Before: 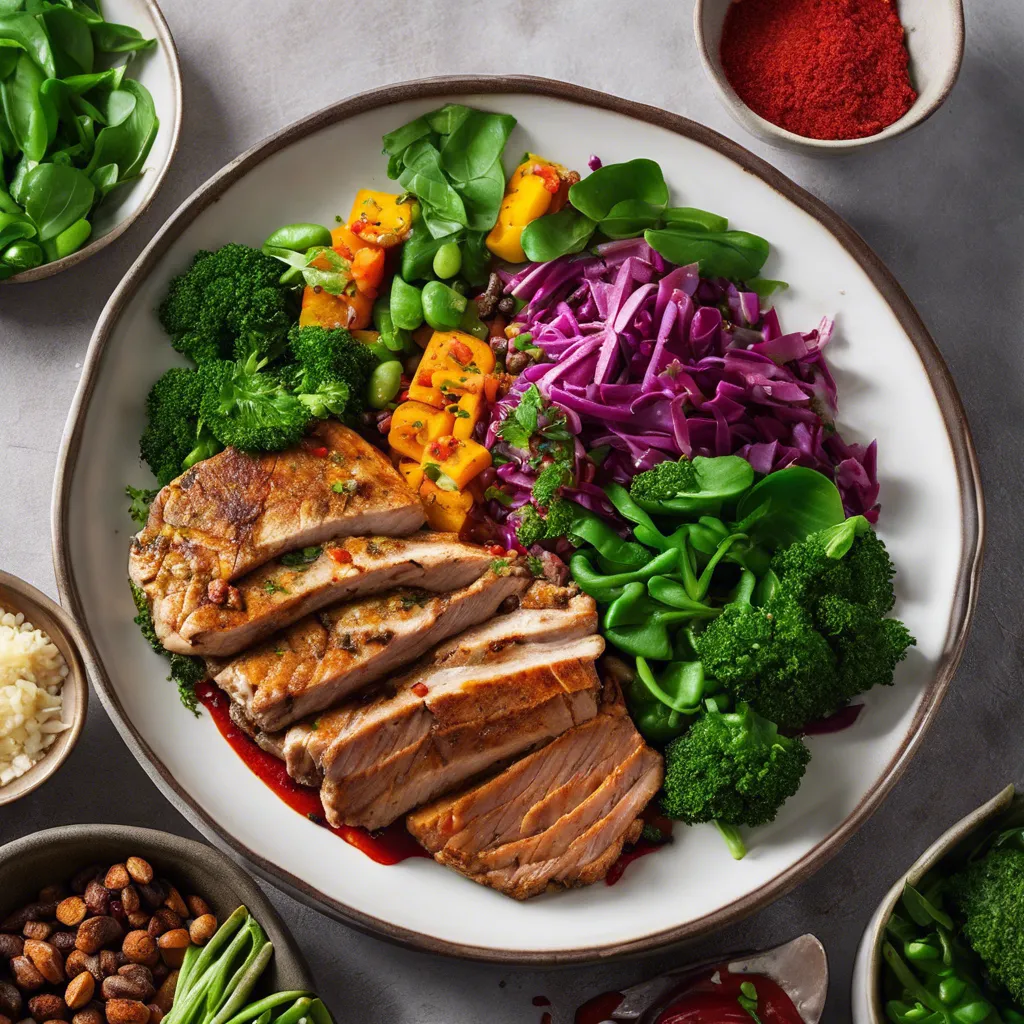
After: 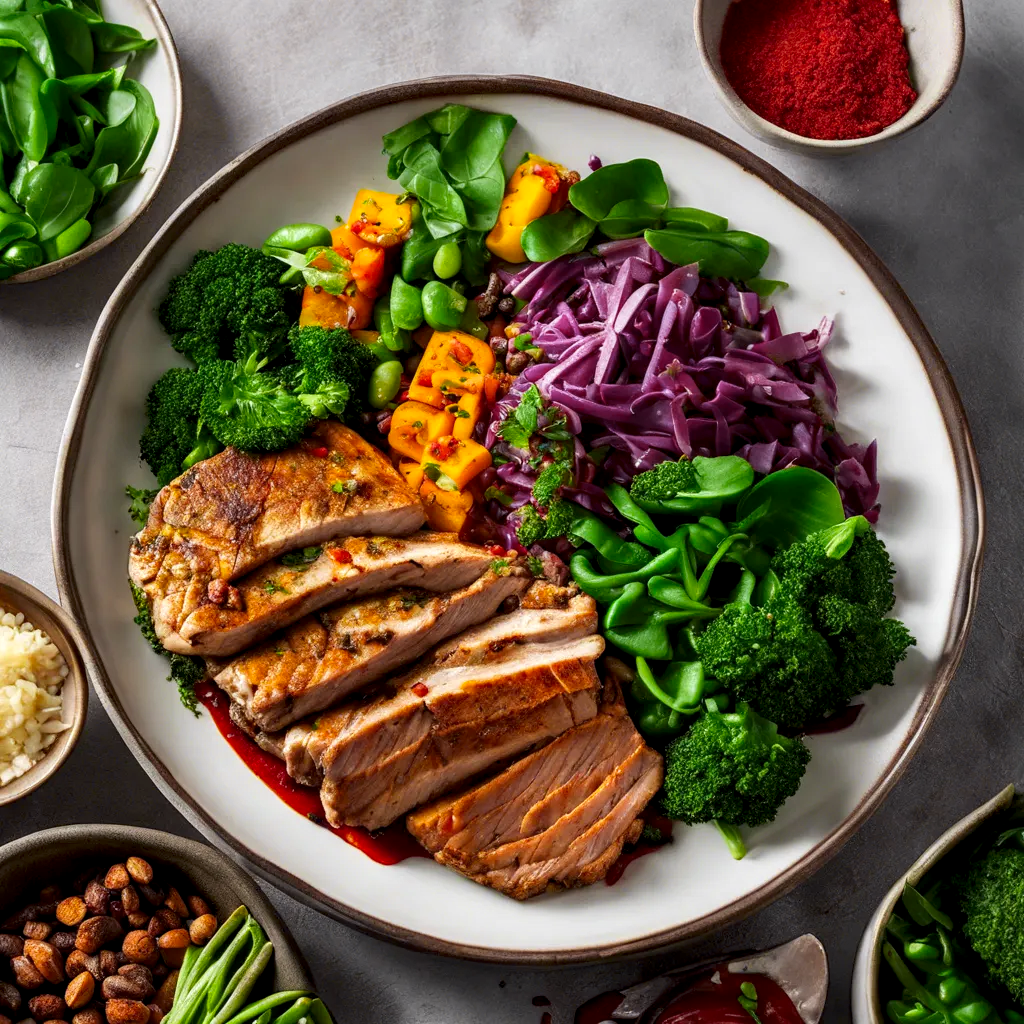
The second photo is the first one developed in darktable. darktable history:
color zones: curves: ch1 [(0.25, 0.61) (0.75, 0.248)]
local contrast: highlights 25%, shadows 75%, midtone range 0.75
